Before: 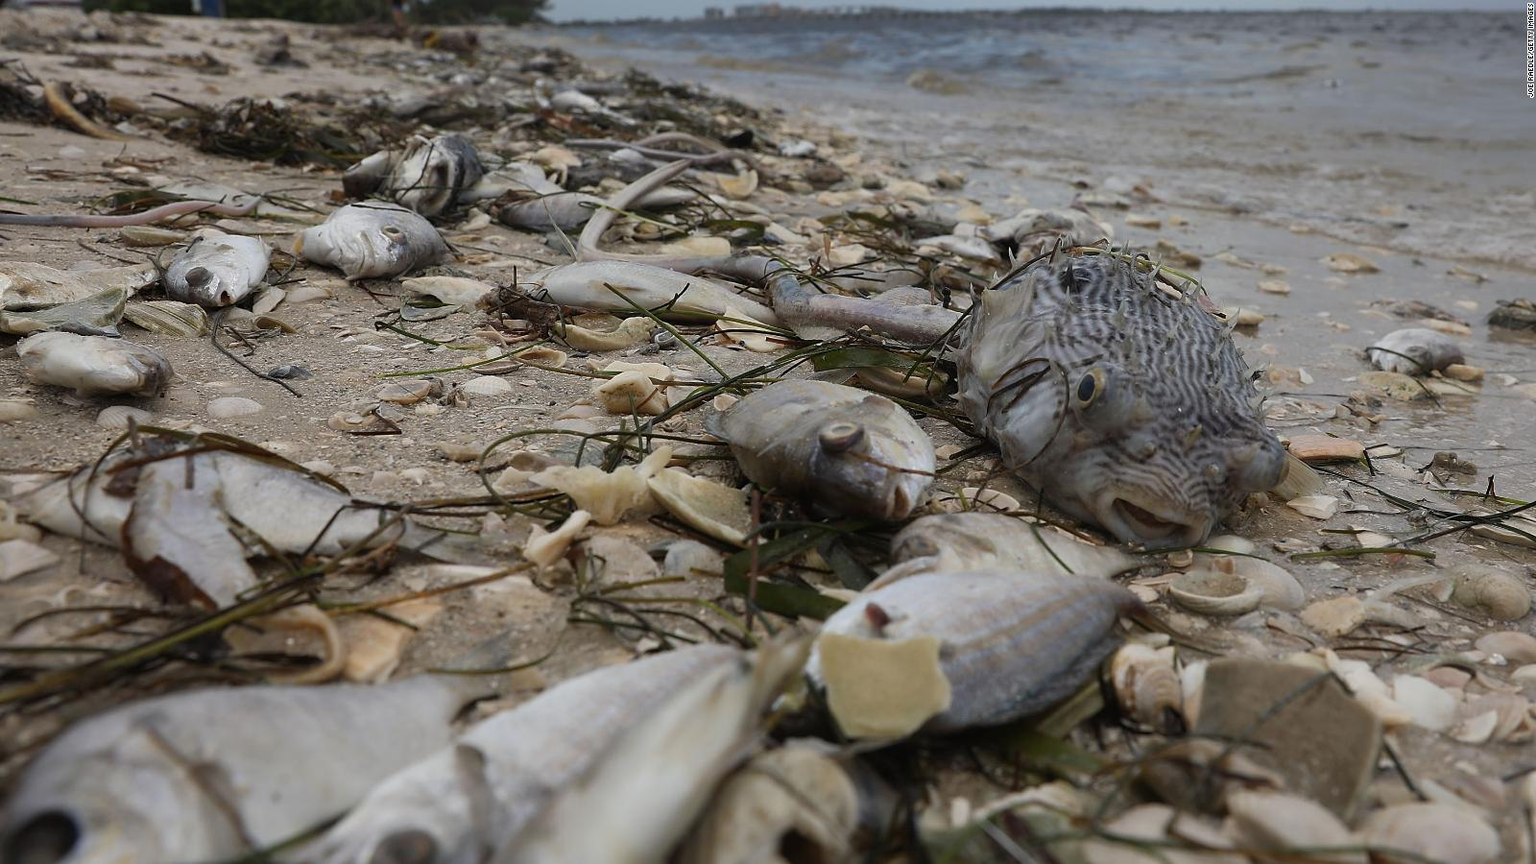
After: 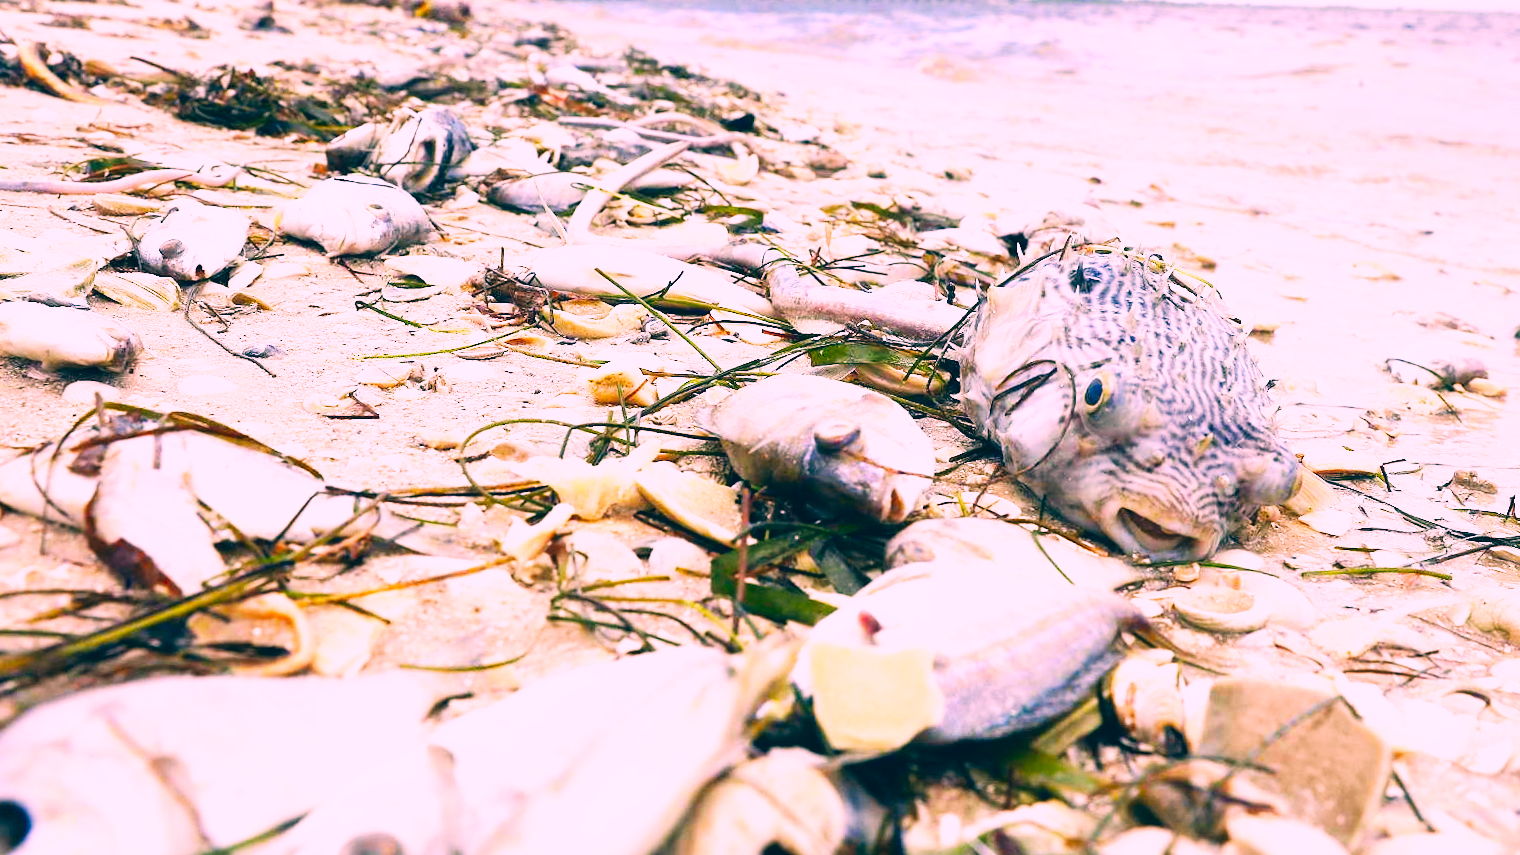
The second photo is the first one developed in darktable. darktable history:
crop and rotate: angle -1.69°
exposure: black level correction 0, exposure 1.2 EV, compensate highlight preservation false
base curve: curves: ch0 [(0, 0) (0.007, 0.004) (0.027, 0.03) (0.046, 0.07) (0.207, 0.54) (0.442, 0.872) (0.673, 0.972) (1, 1)], preserve colors none
color correction: highlights a* 17.03, highlights b* 0.205, shadows a* -15.38, shadows b* -14.56, saturation 1.5
